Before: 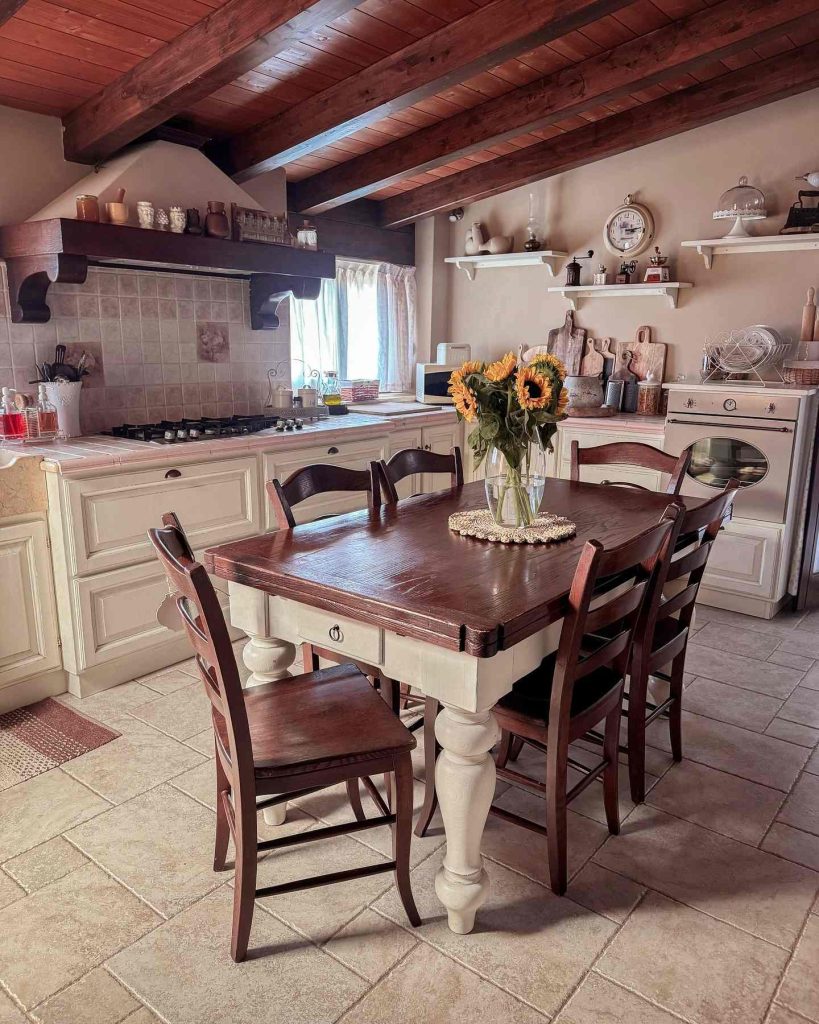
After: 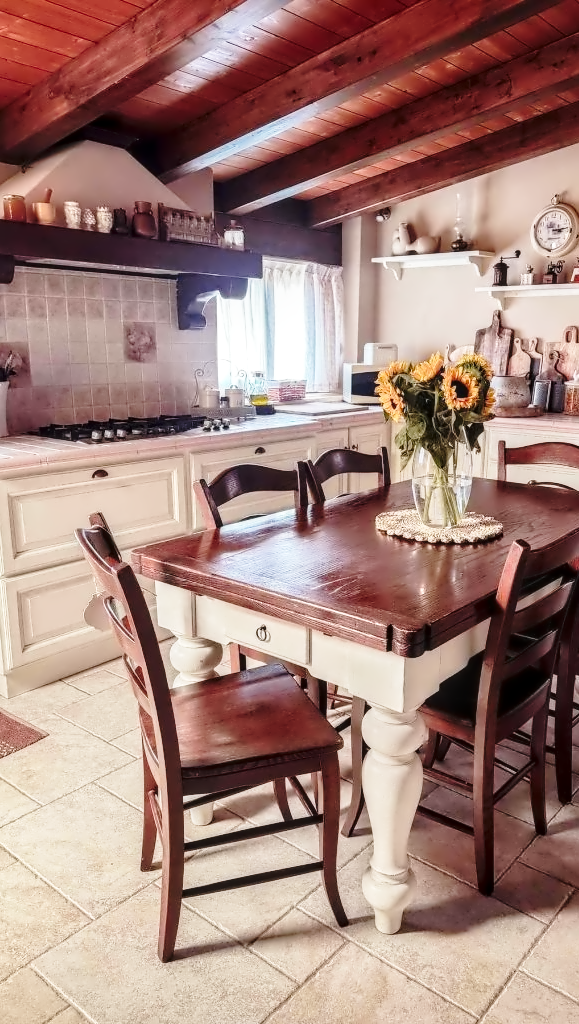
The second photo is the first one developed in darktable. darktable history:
contrast equalizer: y [[0.5 ×6], [0.5 ×6], [0.5 ×6], [0, 0.033, 0.067, 0.1, 0.133, 0.167], [0, 0.05, 0.1, 0.15, 0.2, 0.25]]
local contrast: on, module defaults
base curve: curves: ch0 [(0, 0) (0.028, 0.03) (0.121, 0.232) (0.46, 0.748) (0.859, 0.968) (1, 1)], preserve colors none
crop and rotate: left 8.934%, right 20.275%
